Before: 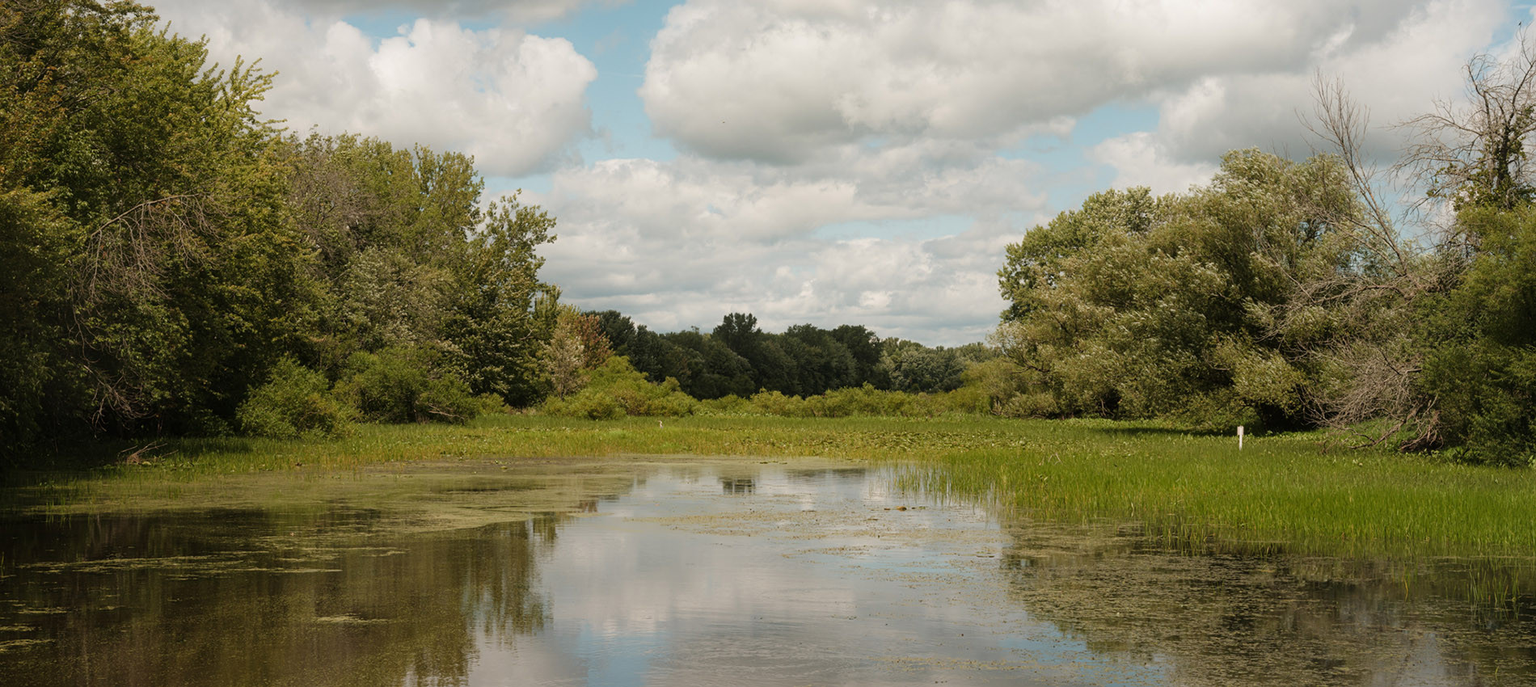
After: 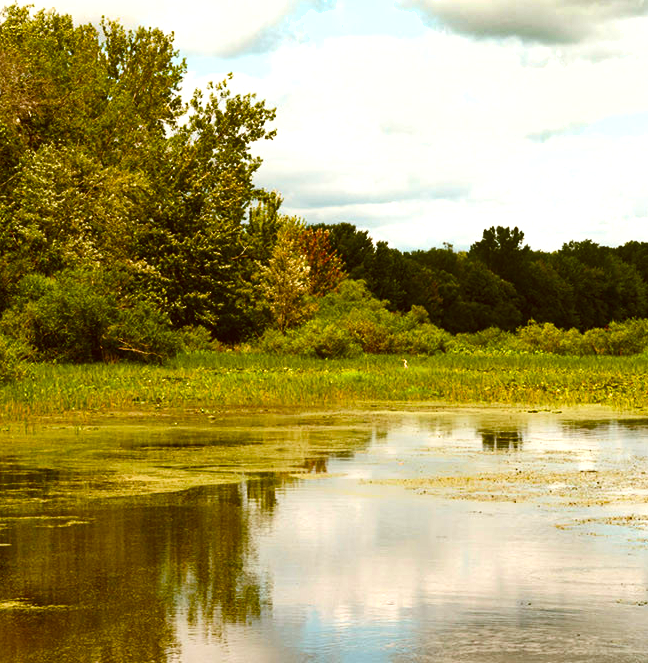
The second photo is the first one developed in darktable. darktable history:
crop and rotate: left 21.706%, top 18.999%, right 44.185%, bottom 2.983%
color balance rgb: linear chroma grading › shadows 31.571%, linear chroma grading › global chroma -2.613%, linear chroma grading › mid-tones 4.262%, perceptual saturation grading › global saturation 34.587%, perceptual saturation grading › highlights -29.882%, perceptual saturation grading › shadows 35.245%, perceptual brilliance grading › global brilliance 14.731%, perceptual brilliance grading › shadows -34.677%
exposure: exposure 0.506 EV, compensate highlight preservation false
color correction: highlights a* -0.345, highlights b* 0.163, shadows a* 4.96, shadows b* 20.26
shadows and highlights: soften with gaussian
tone equalizer: on, module defaults
contrast brightness saturation: contrast 0.156, saturation 0.335
